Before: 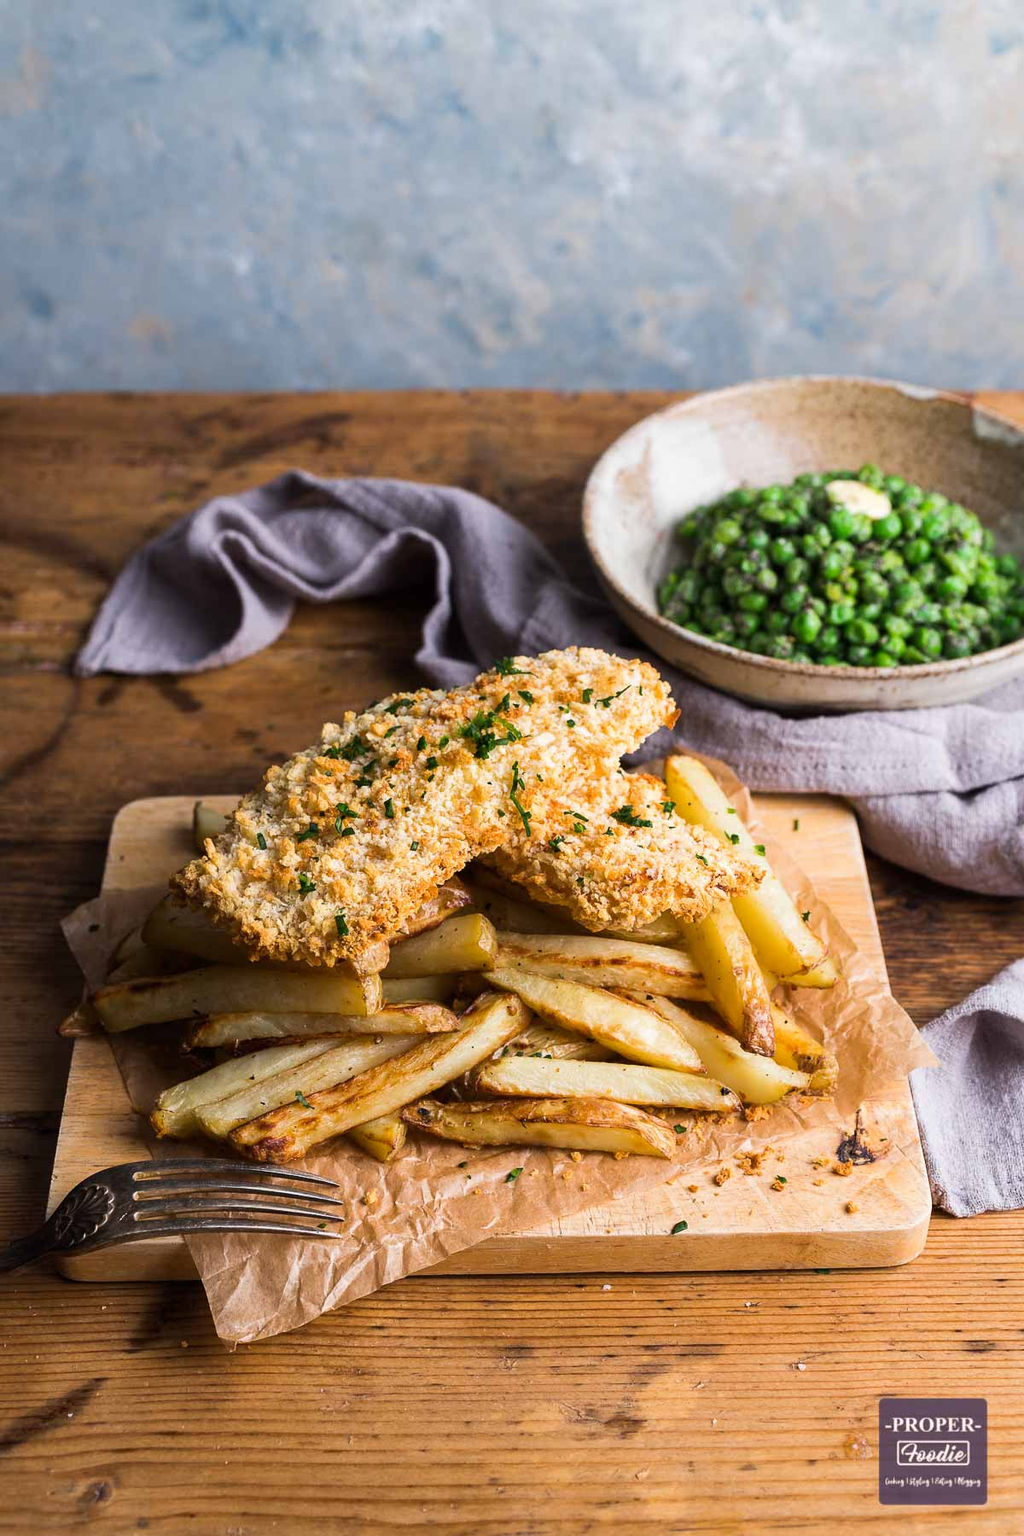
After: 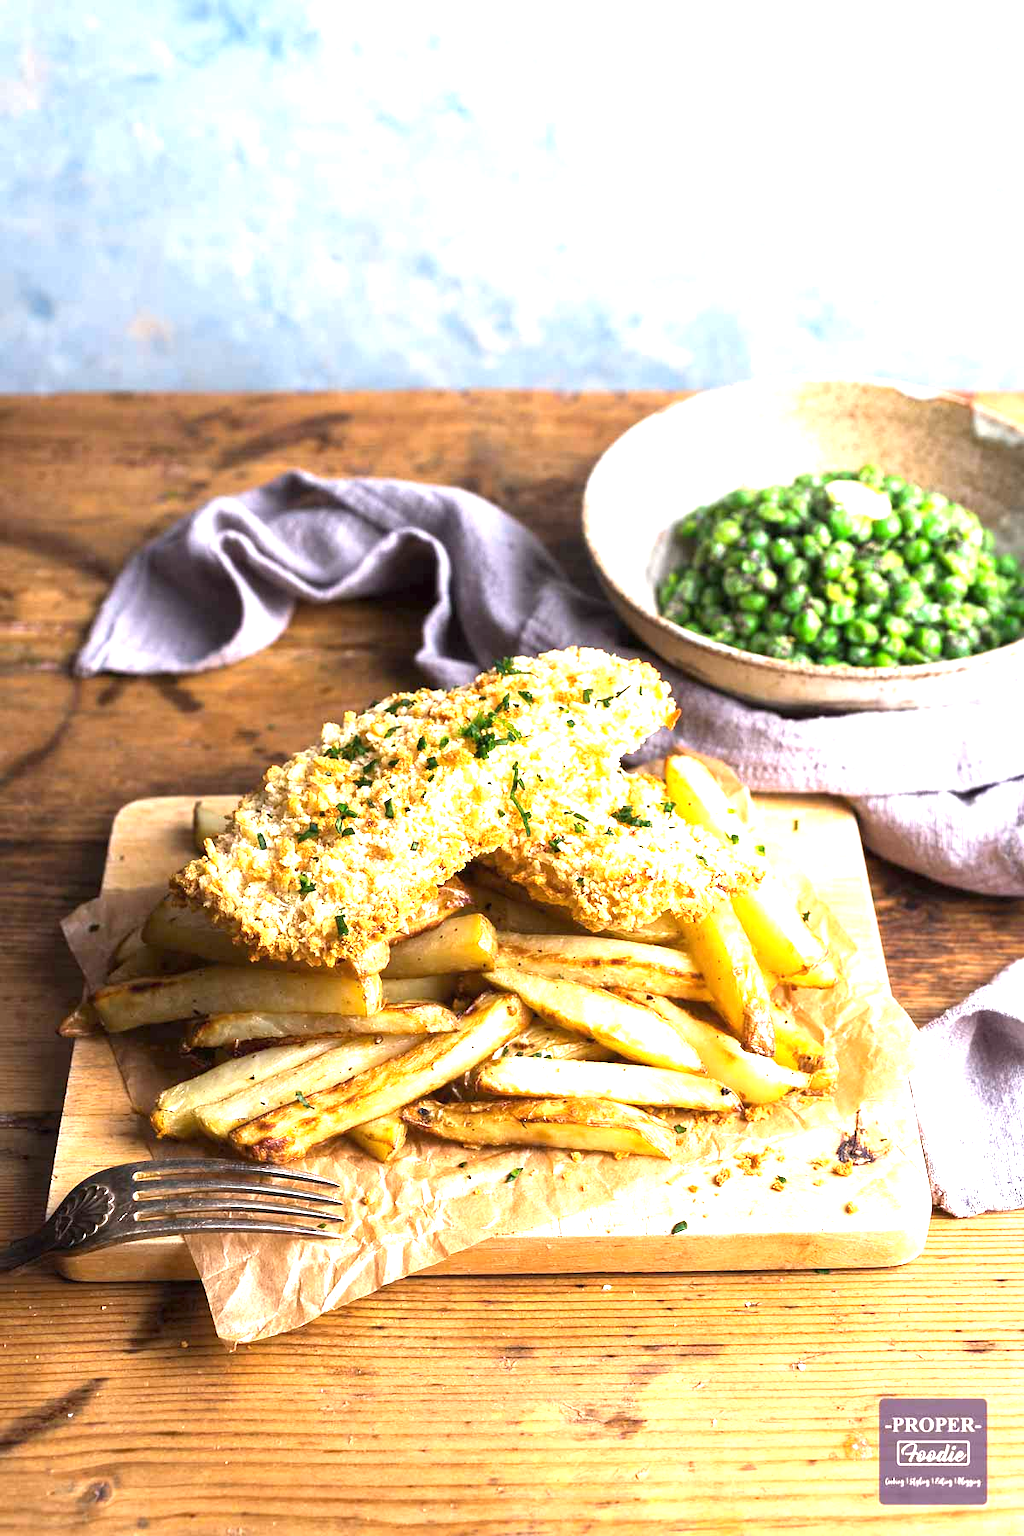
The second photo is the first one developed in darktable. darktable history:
exposure: black level correction 0, exposure 1.466 EV, compensate highlight preservation false
